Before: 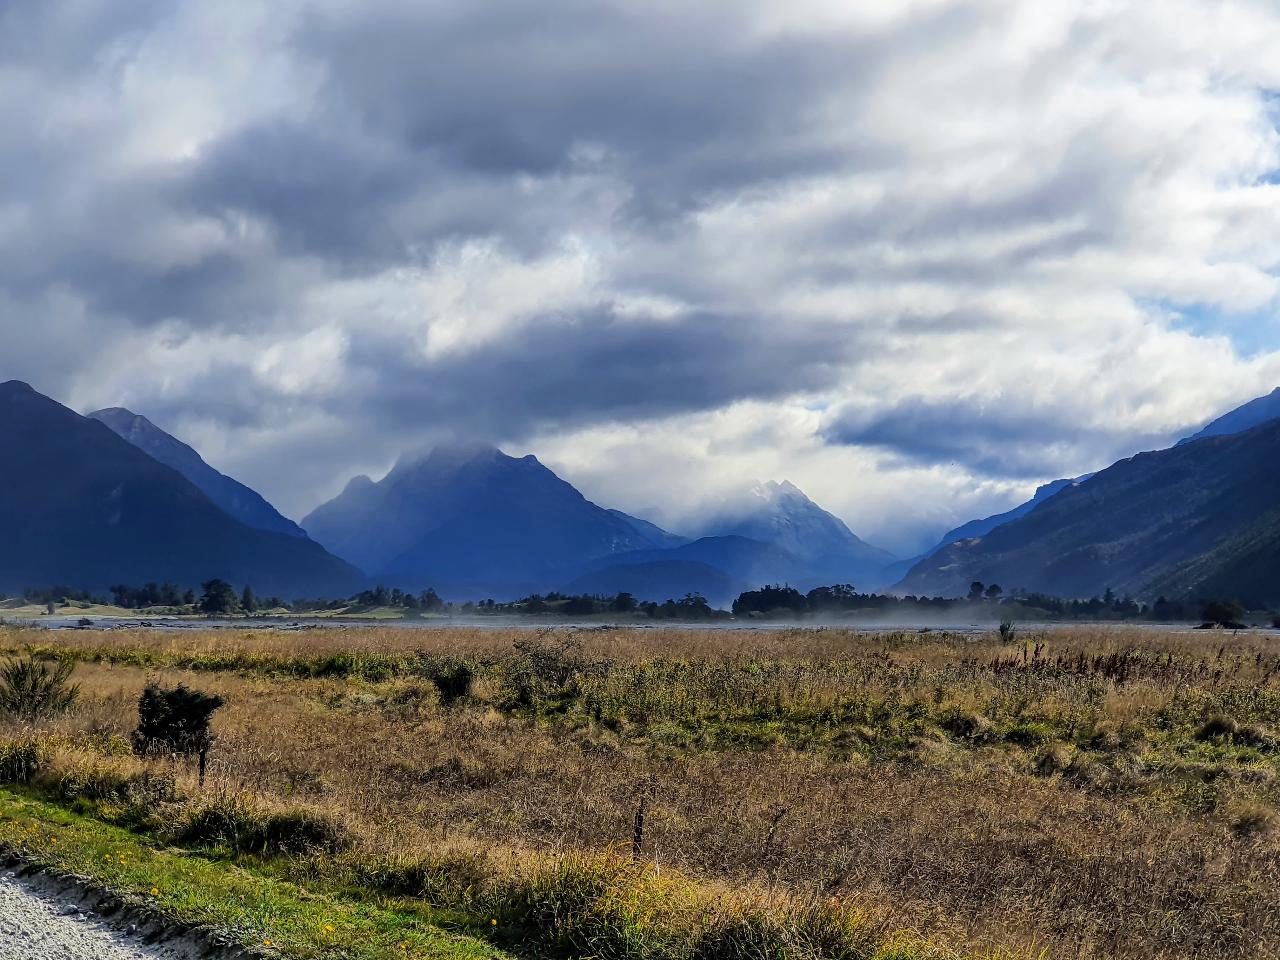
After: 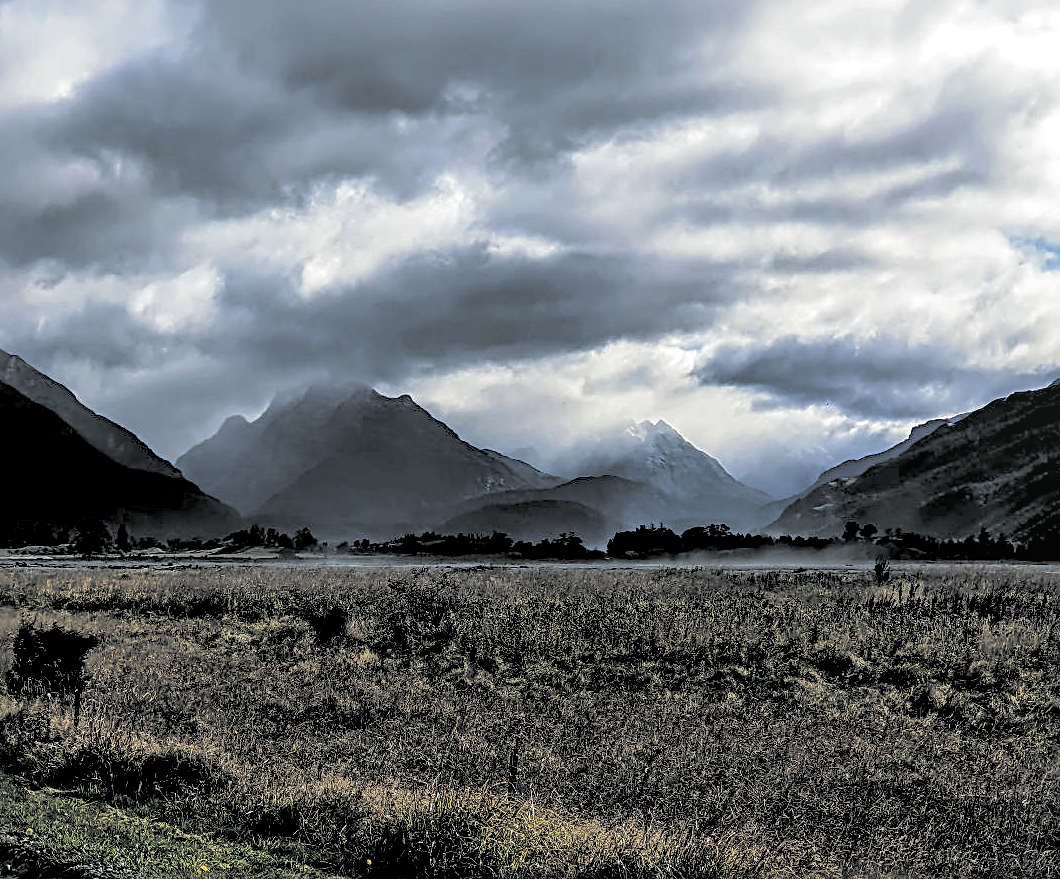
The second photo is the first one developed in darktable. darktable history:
sharpen: radius 3.119
split-toning: shadows › hue 190.8°, shadows › saturation 0.05, highlights › hue 54°, highlights › saturation 0.05, compress 0%
crop: left 9.807%, top 6.259%, right 7.334%, bottom 2.177%
local contrast: on, module defaults
rgb levels: levels [[0.034, 0.472, 0.904], [0, 0.5, 1], [0, 0.5, 1]]
